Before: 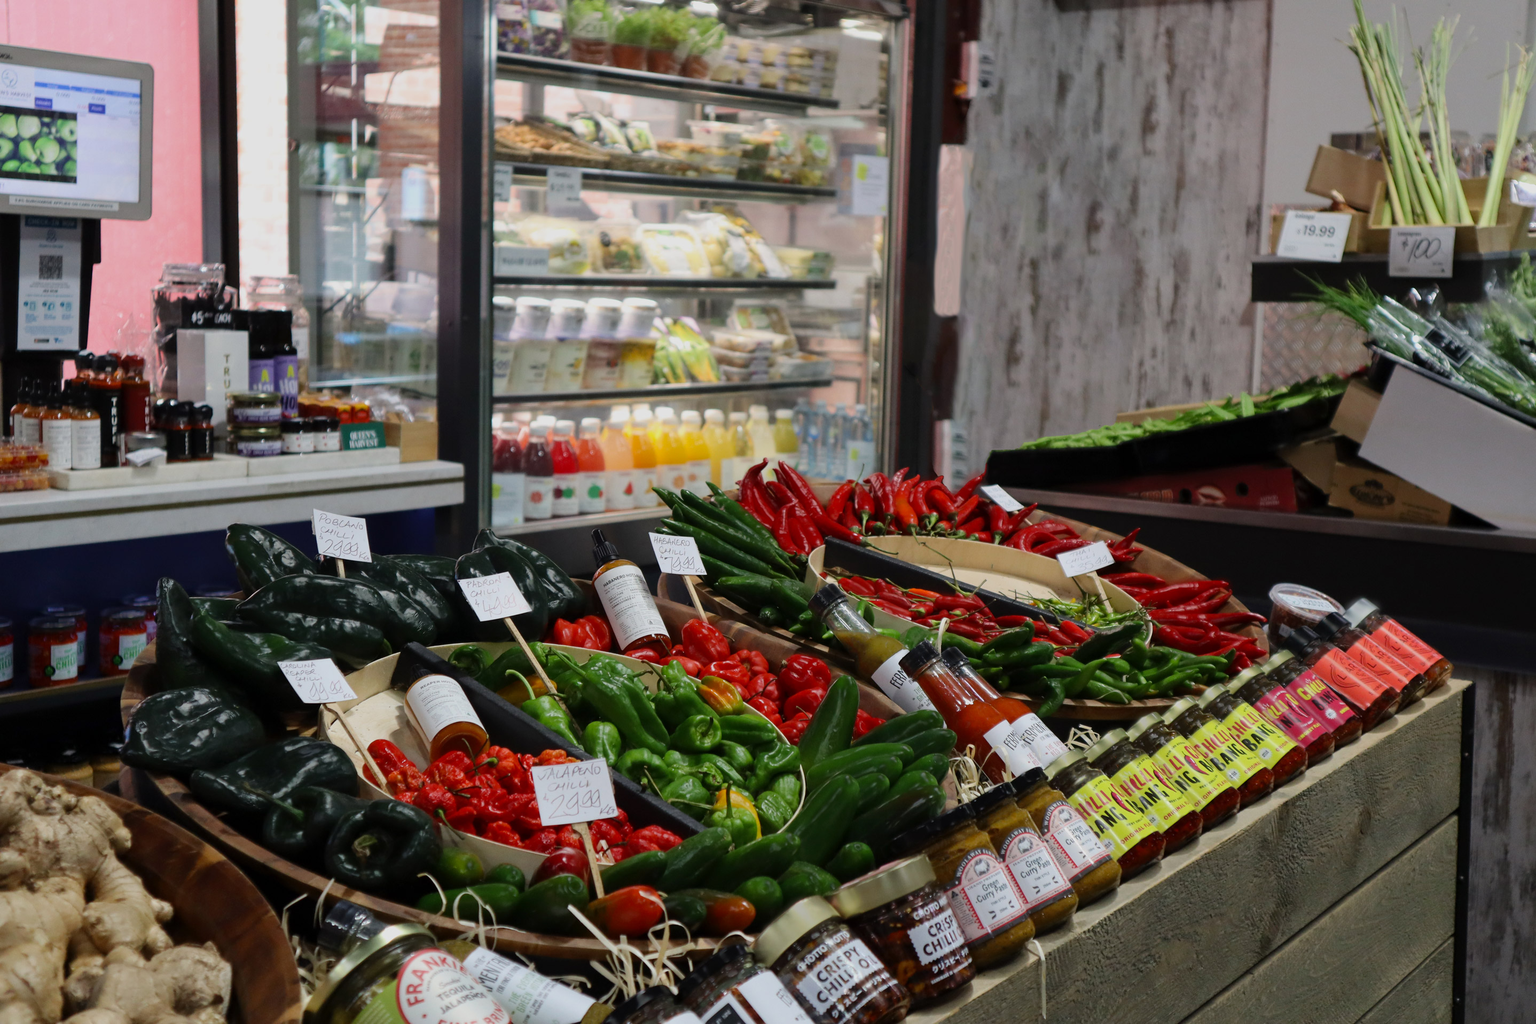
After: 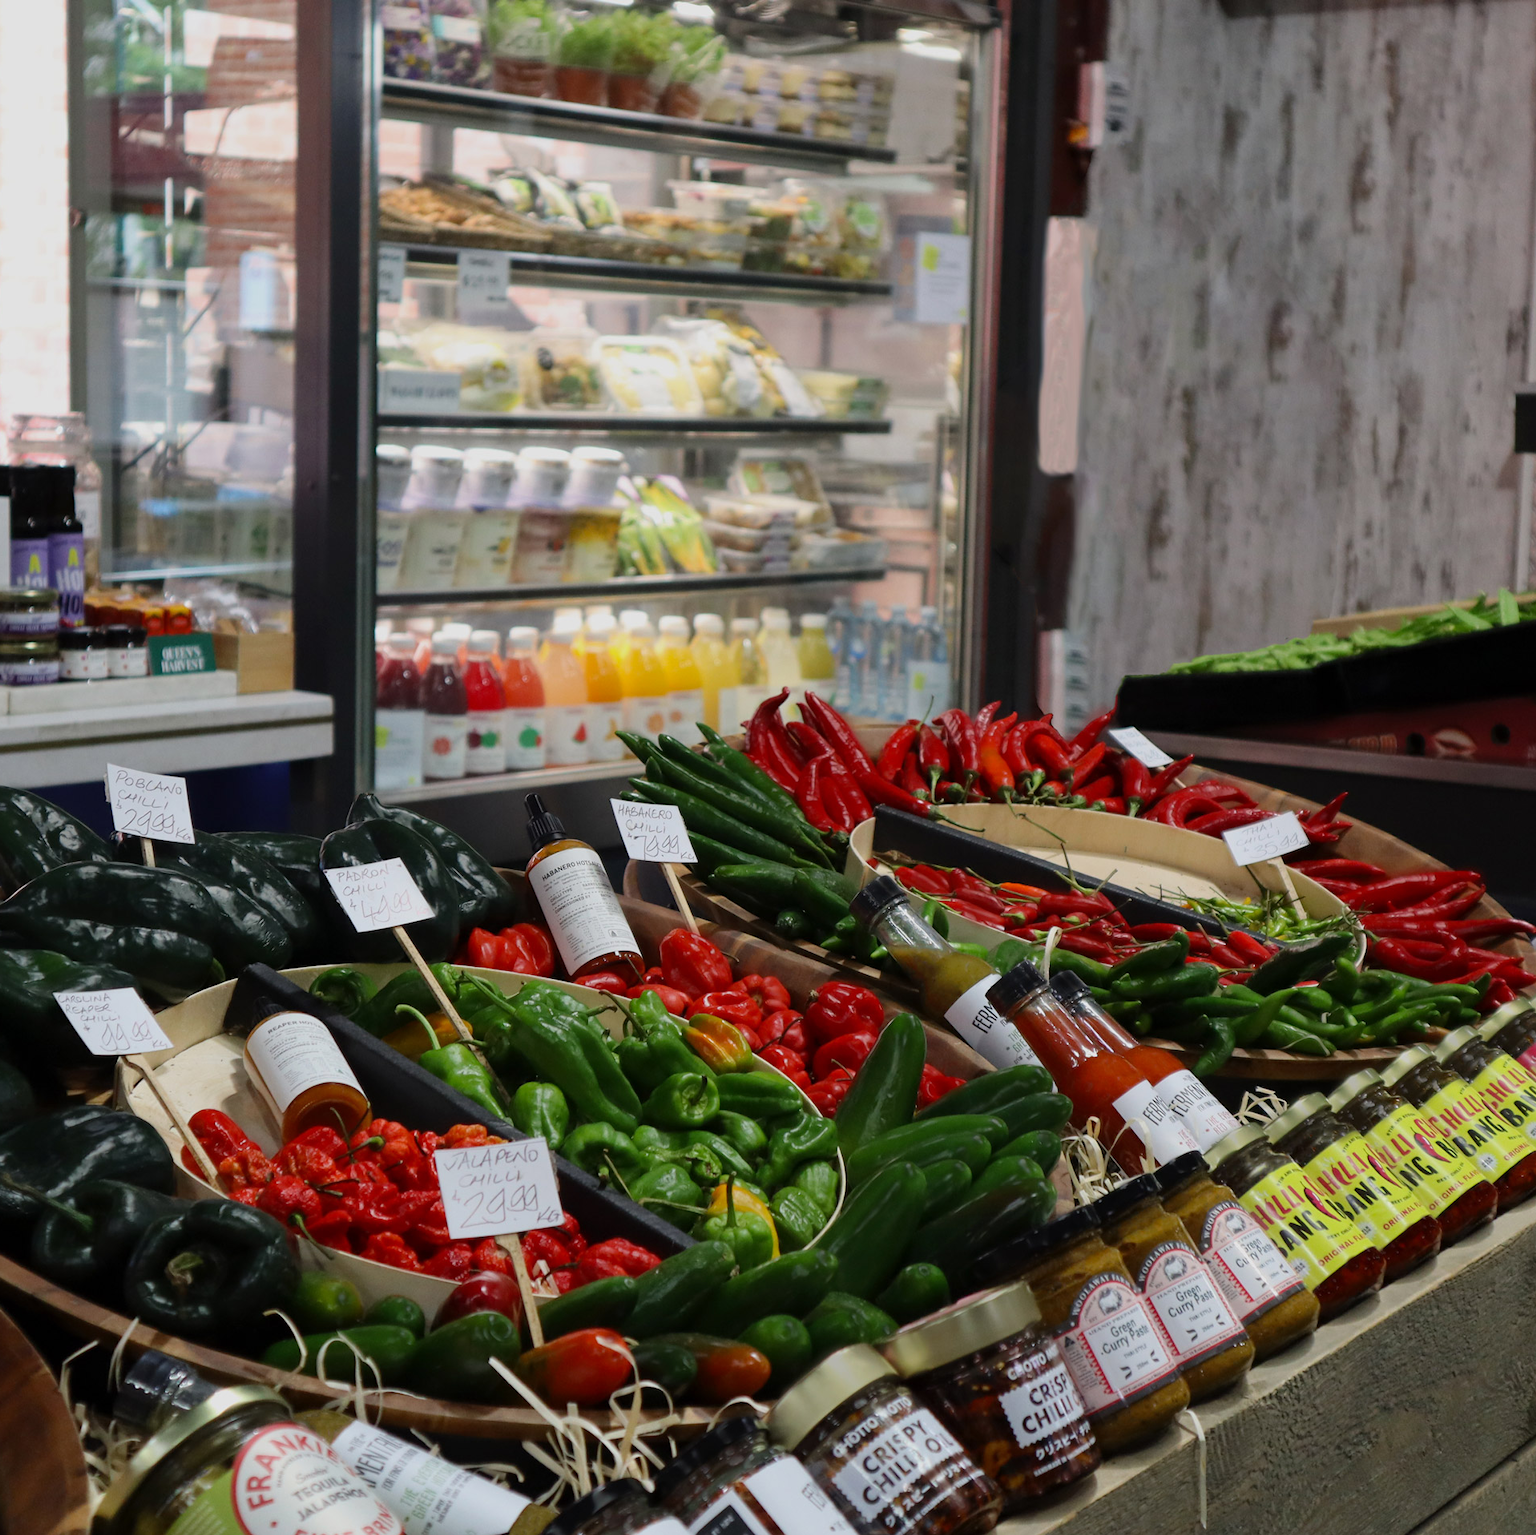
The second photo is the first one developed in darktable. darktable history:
exposure: compensate highlight preservation false
crop and rotate: left 15.754%, right 17.579%
